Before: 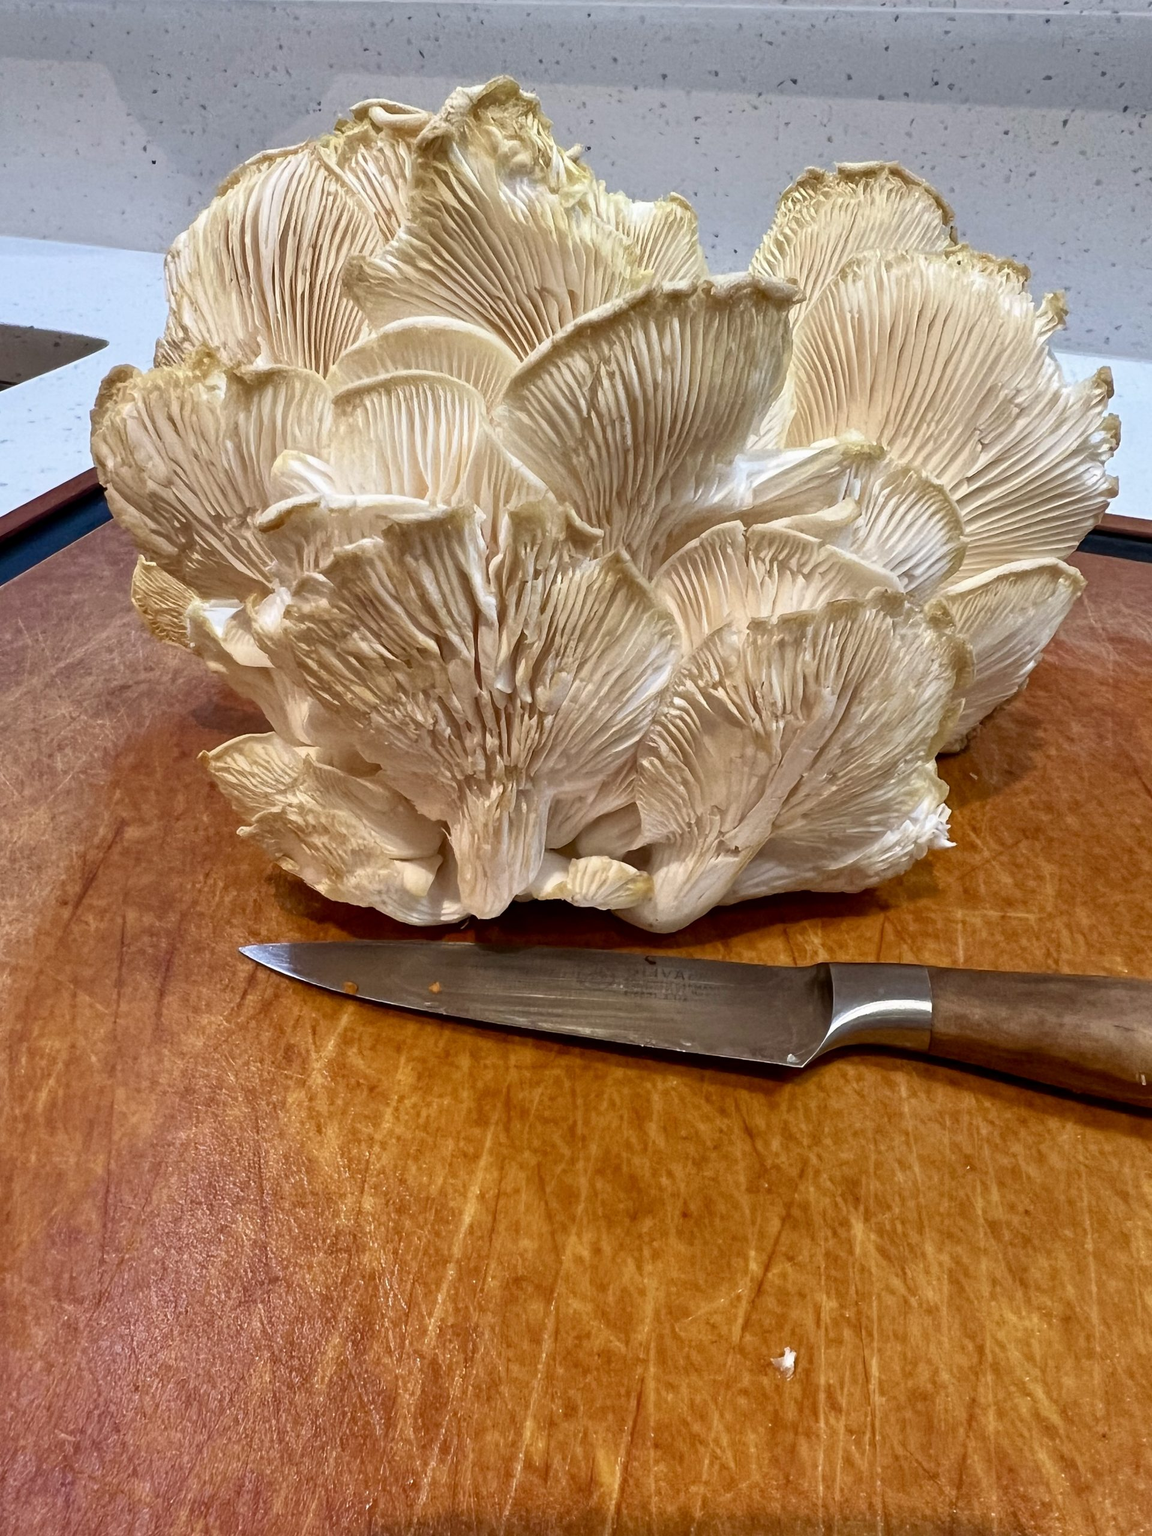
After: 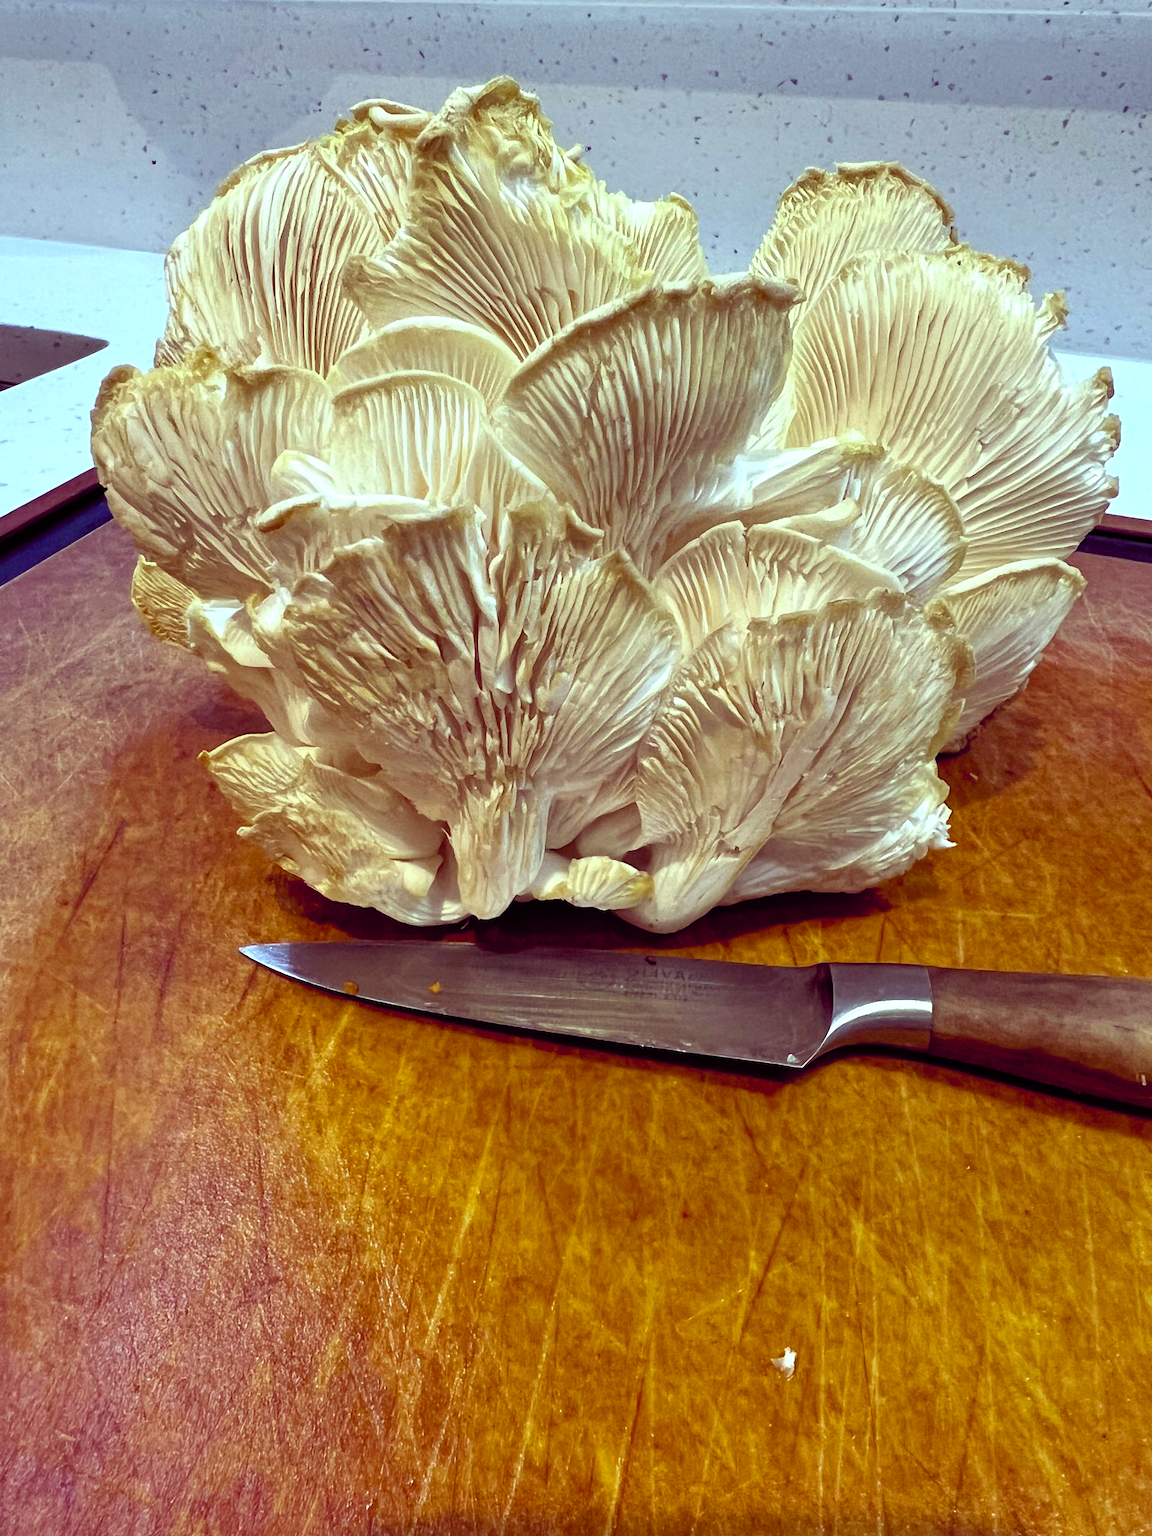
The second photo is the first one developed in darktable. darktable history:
color balance rgb: shadows lift › chroma 6.43%, shadows lift › hue 305.74°, highlights gain › chroma 2.43%, highlights gain › hue 35.74°, global offset › chroma 0.28%, global offset › hue 320.29°, linear chroma grading › global chroma 5.5%, perceptual saturation grading › global saturation 30%, contrast 5.15%
color balance: mode lift, gamma, gain (sRGB), lift [0.997, 0.979, 1.021, 1.011], gamma [1, 1.084, 0.916, 0.998], gain [1, 0.87, 1.13, 1.101], contrast 4.55%, contrast fulcrum 38.24%, output saturation 104.09%
